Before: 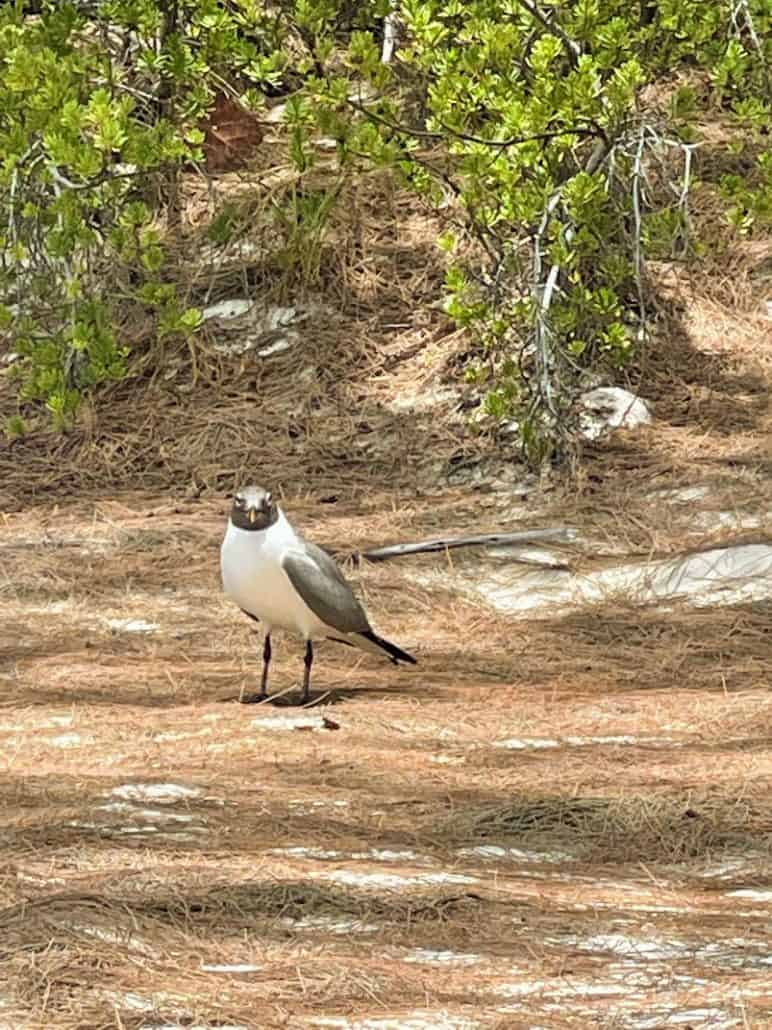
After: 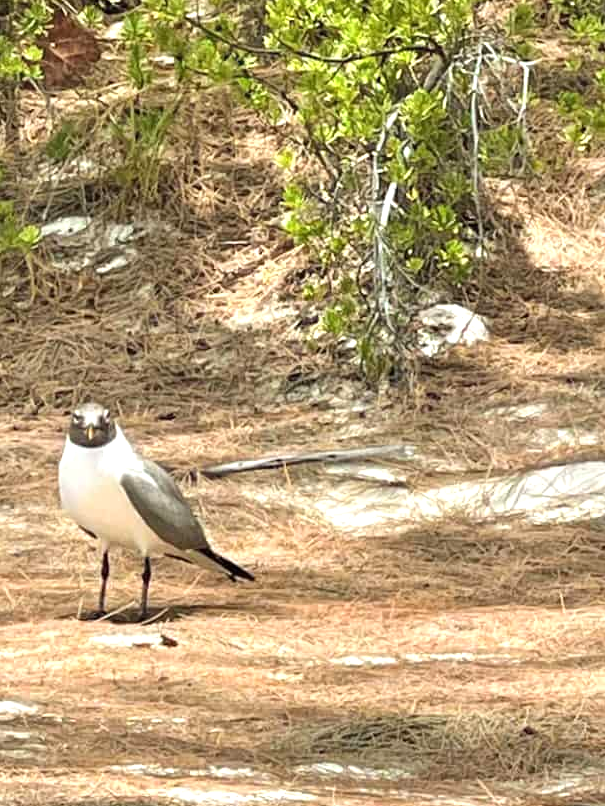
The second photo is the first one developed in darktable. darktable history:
crop and rotate: left 21.105%, top 8.066%, right 0.401%, bottom 13.594%
exposure: black level correction 0, exposure 0.5 EV, compensate exposure bias true, compensate highlight preservation false
